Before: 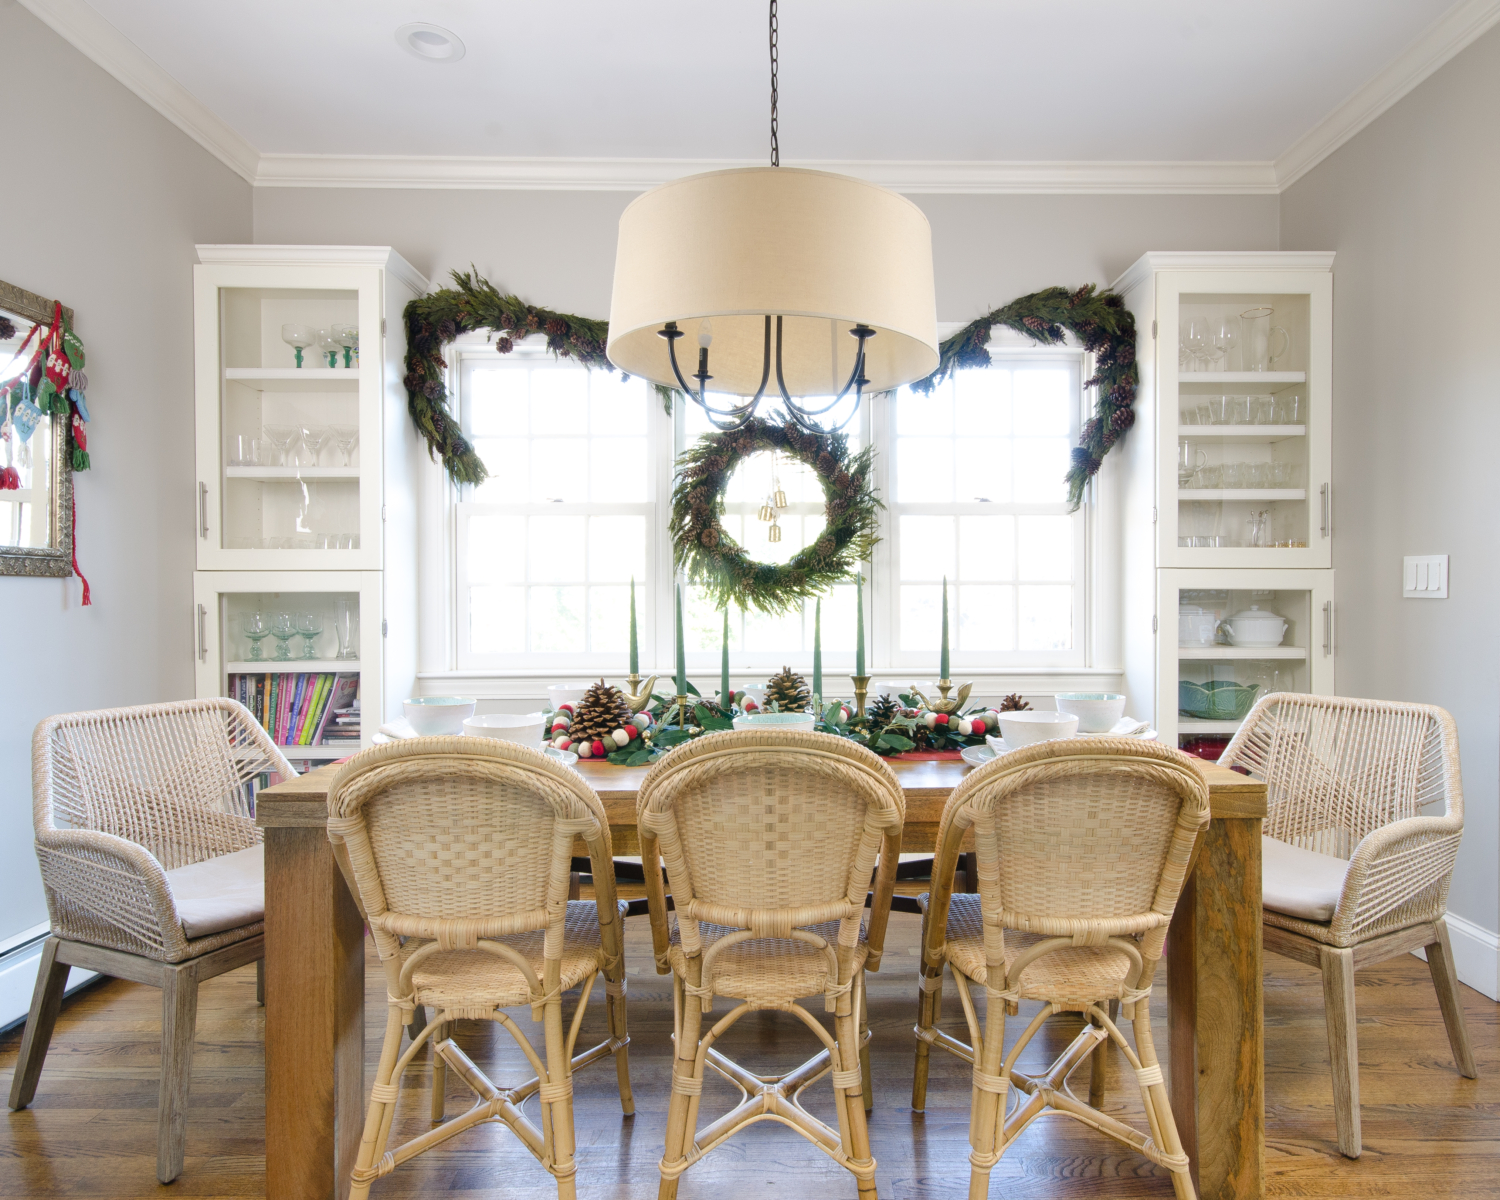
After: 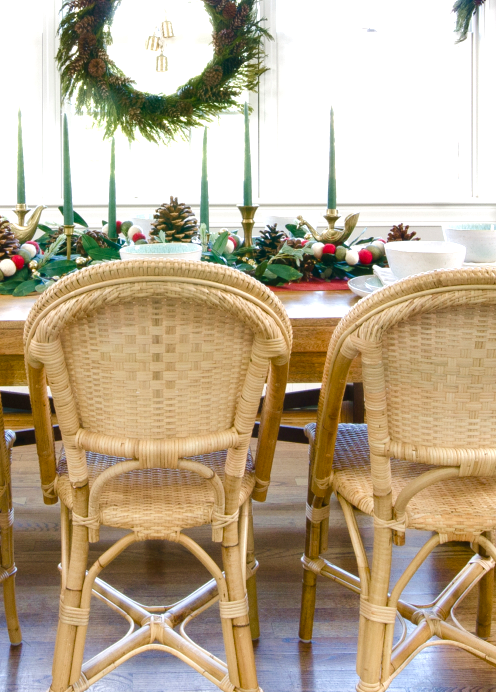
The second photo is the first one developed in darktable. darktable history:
crop: left 40.878%, top 39.176%, right 25.993%, bottom 3.081%
shadows and highlights: shadows 32, highlights -32, soften with gaussian
velvia: on, module defaults
levels: levels [0, 0.51, 1]
color balance rgb: perceptual saturation grading › global saturation 20%, perceptual saturation grading › highlights -50%, perceptual saturation grading › shadows 30%, perceptual brilliance grading › global brilliance 10%, perceptual brilliance grading › shadows 15%
